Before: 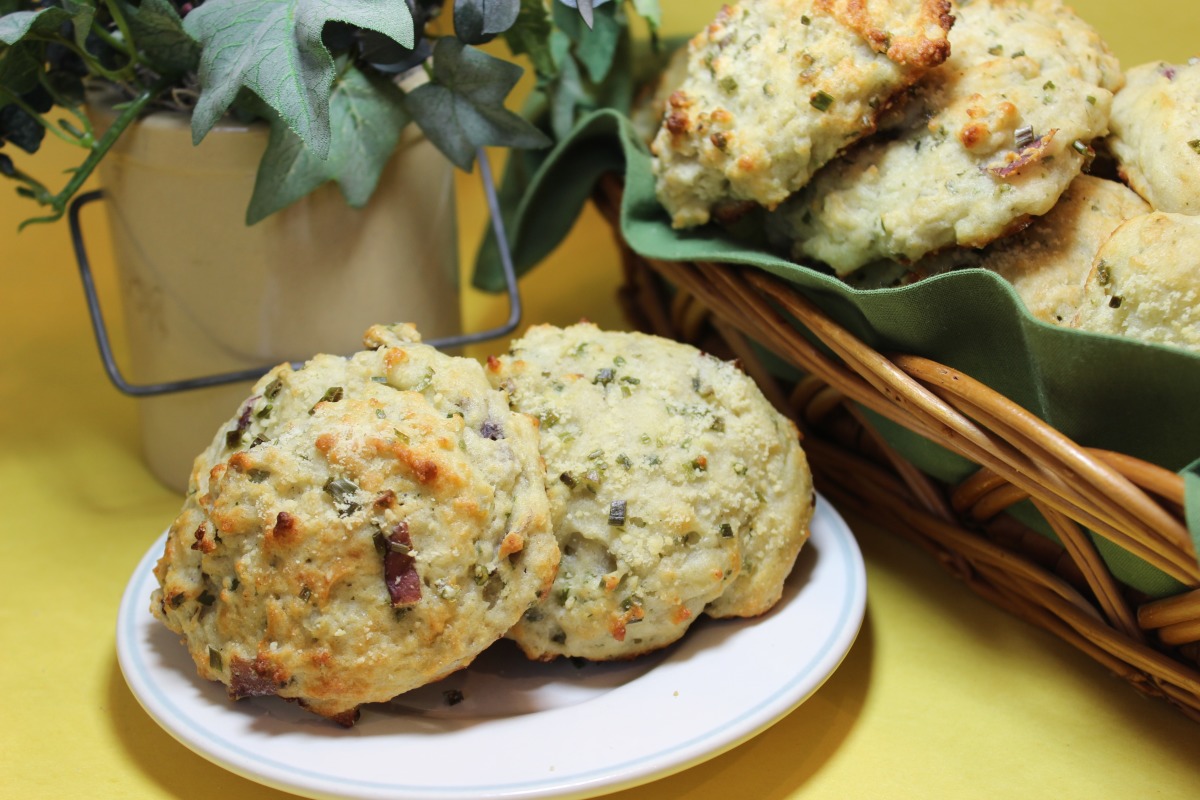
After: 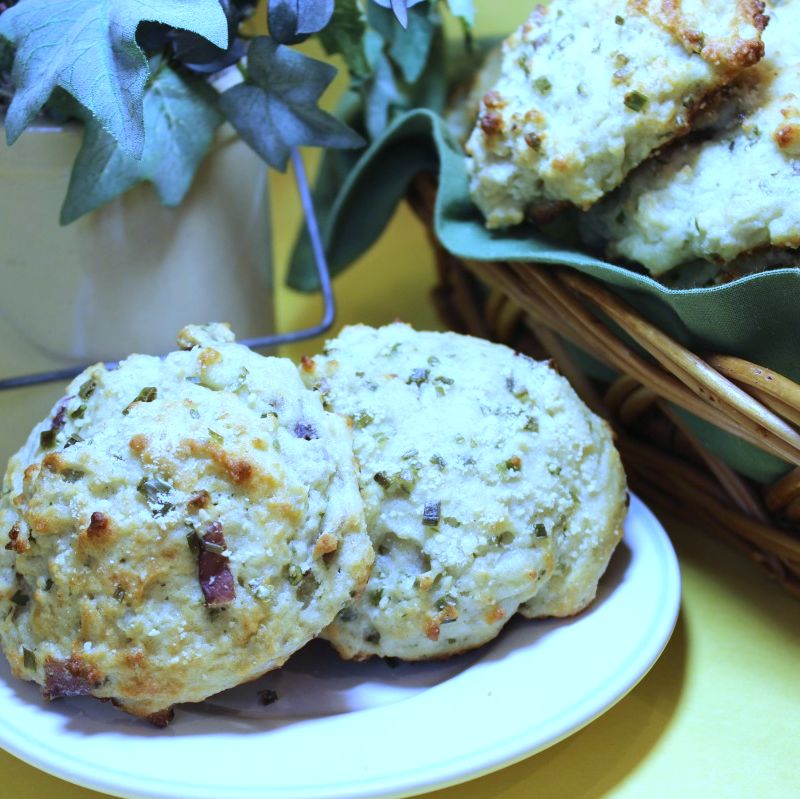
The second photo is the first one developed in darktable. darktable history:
exposure: black level correction 0, exposure 0.4 EV, compensate exposure bias true, compensate highlight preservation false
white balance: red 0.766, blue 1.537
crop and rotate: left 15.546%, right 17.787%
